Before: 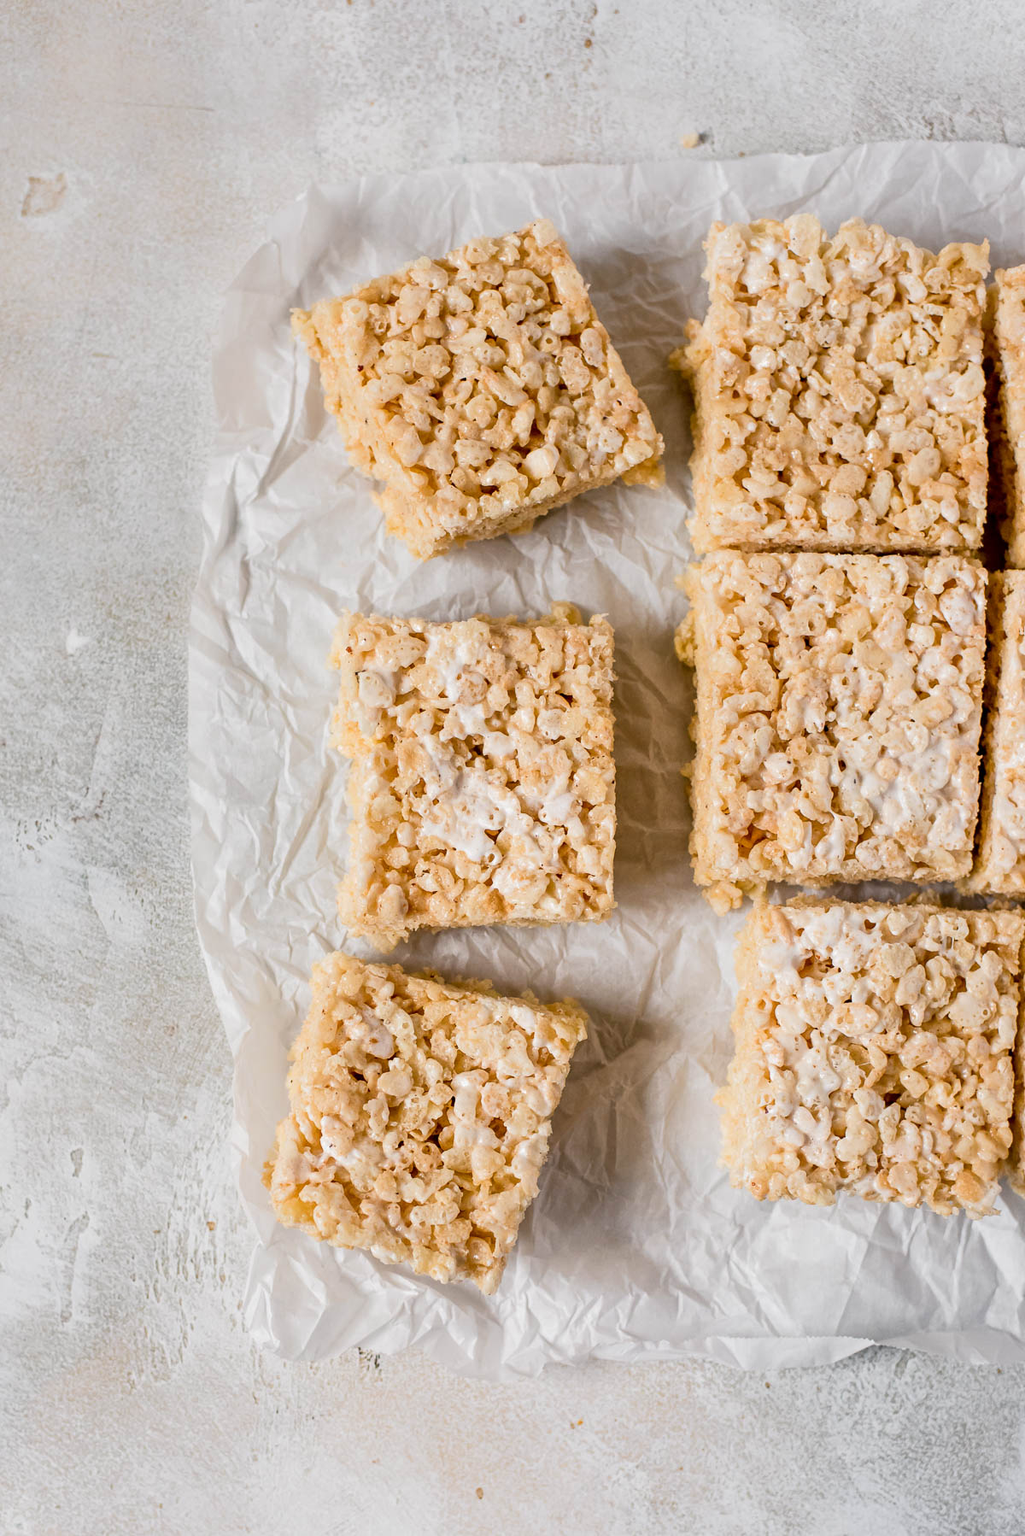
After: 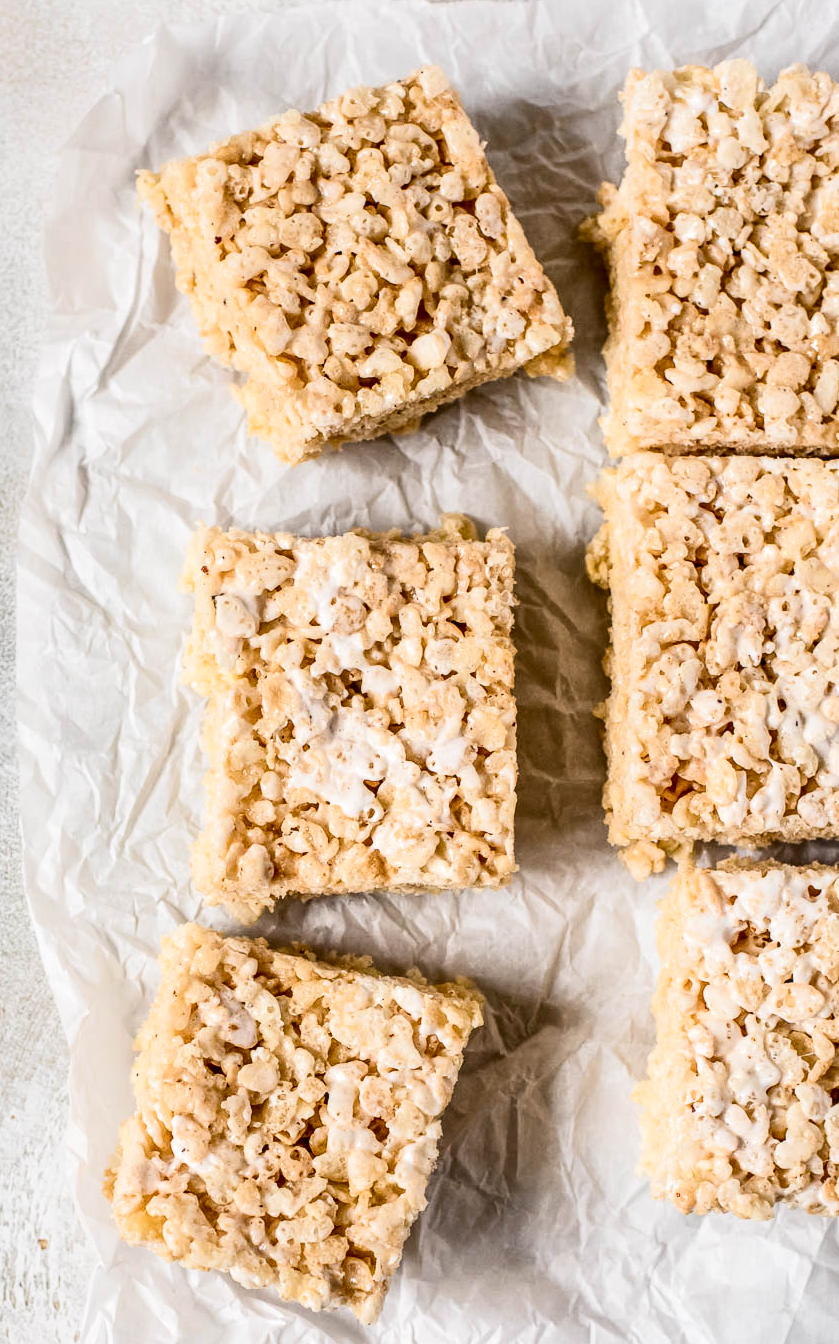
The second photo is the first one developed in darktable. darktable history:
contrast brightness saturation: contrast 0.28
crop and rotate: left 17.046%, top 10.659%, right 12.989%, bottom 14.553%
local contrast: on, module defaults
